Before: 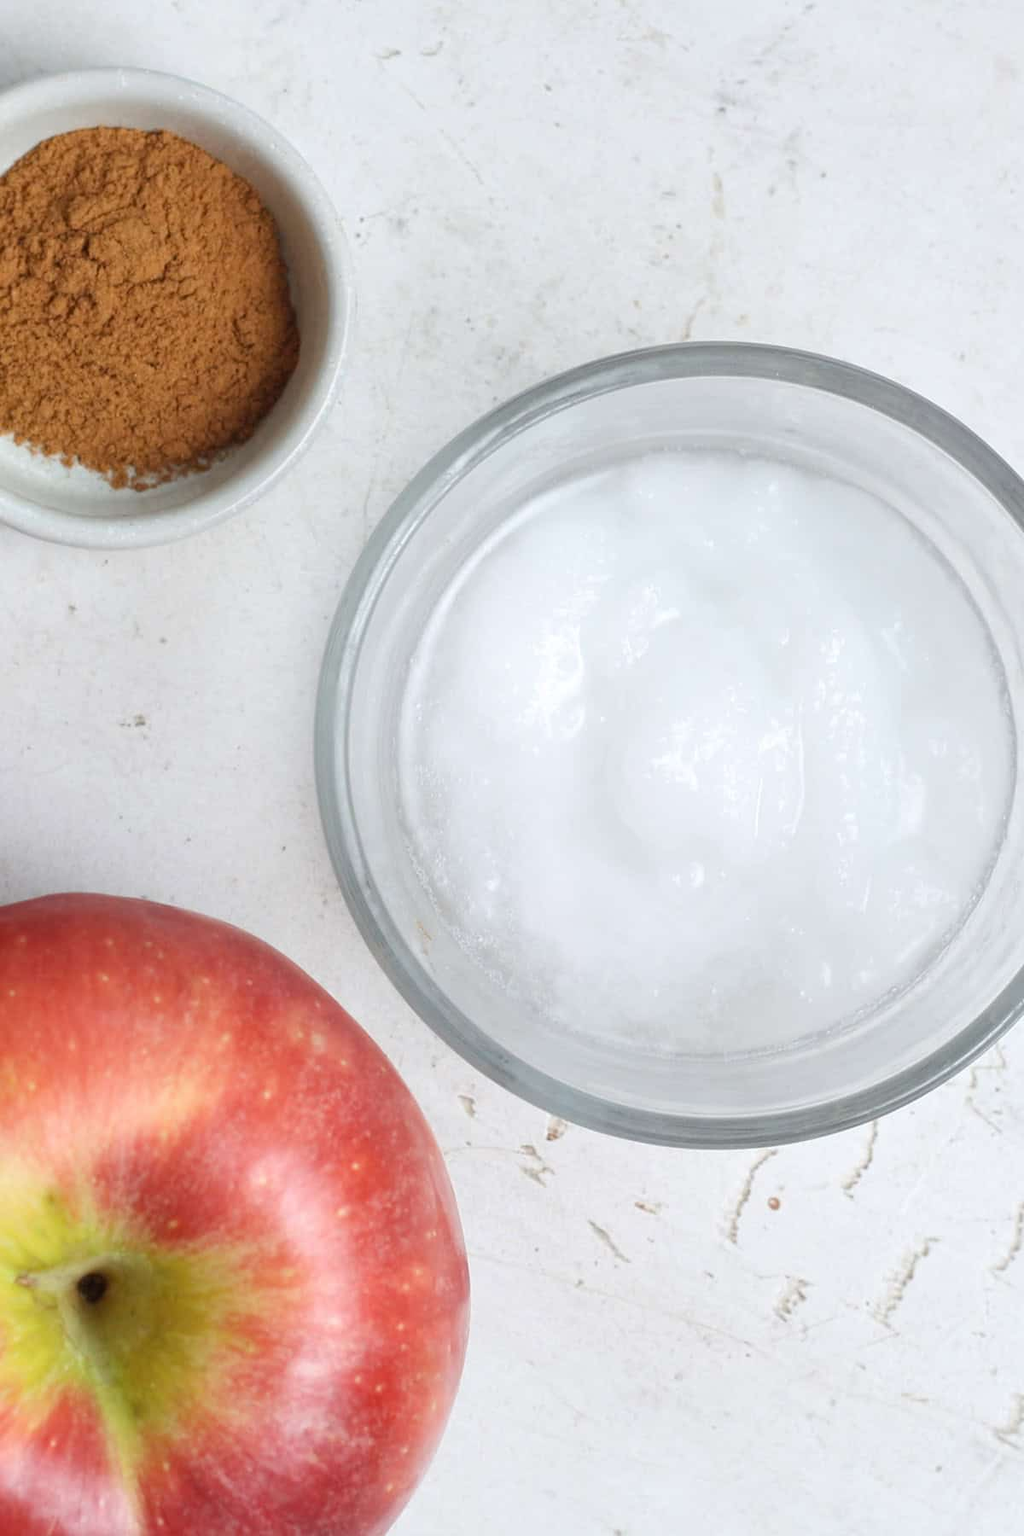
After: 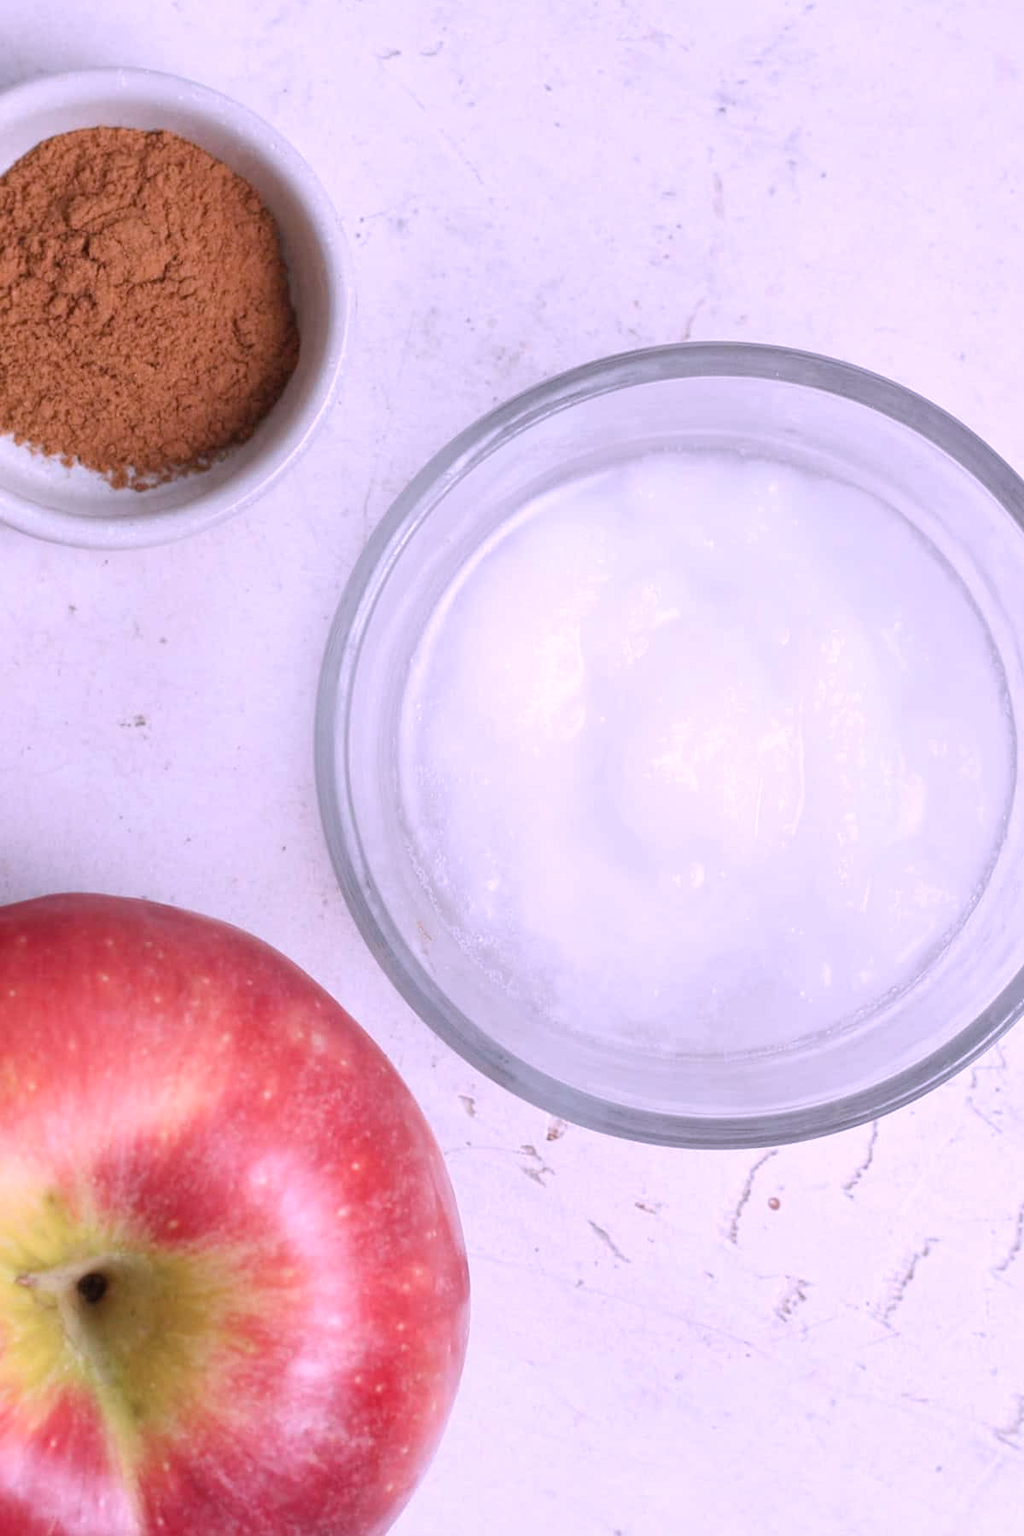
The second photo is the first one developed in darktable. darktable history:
color correction: highlights a* 15.46, highlights b* -20.56
